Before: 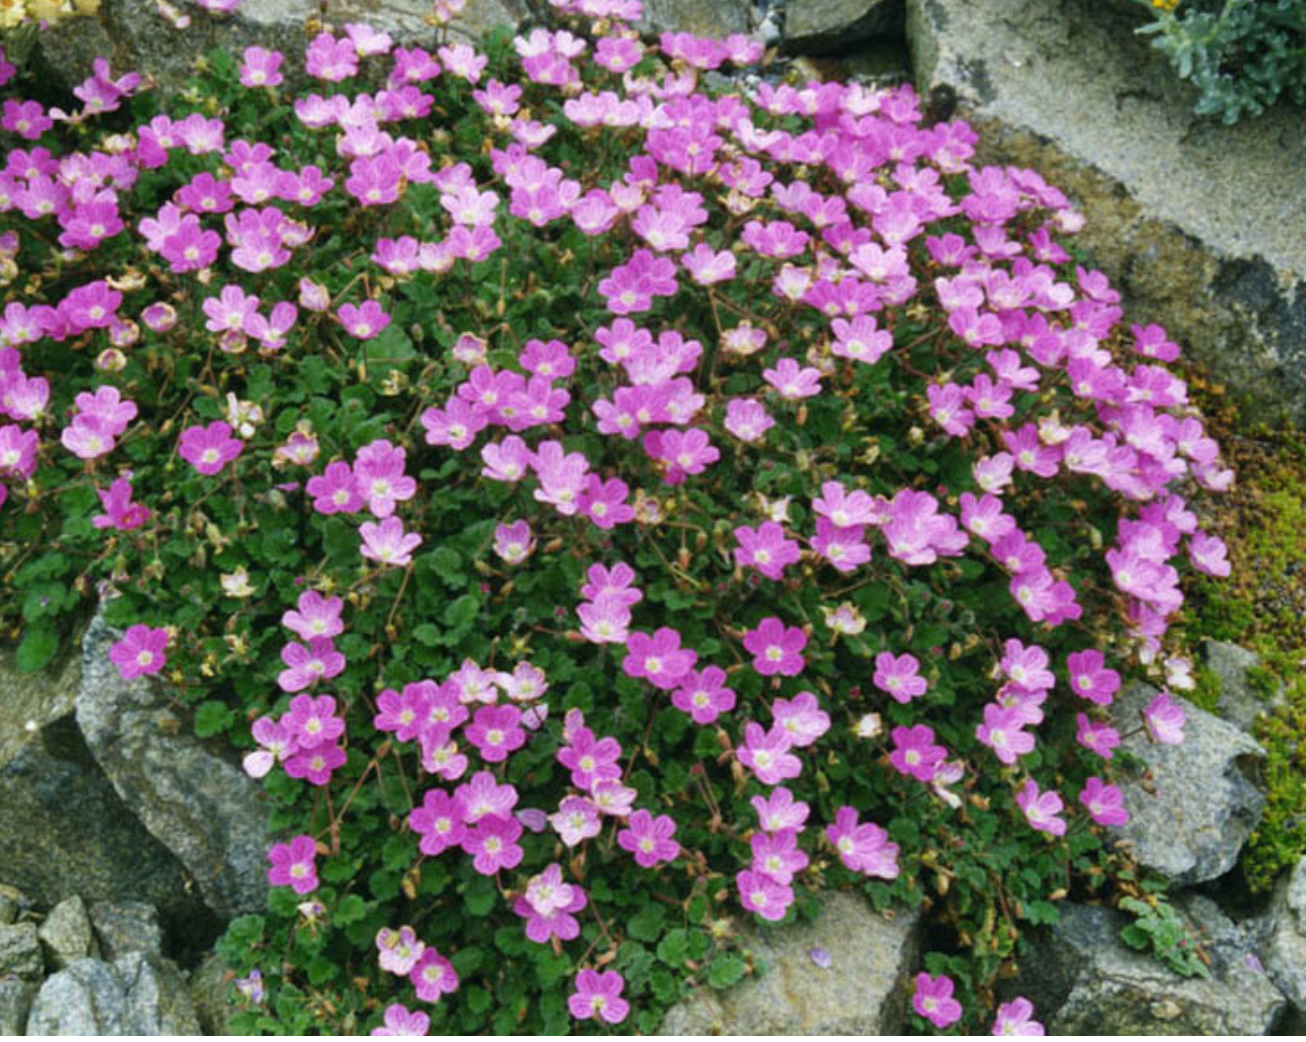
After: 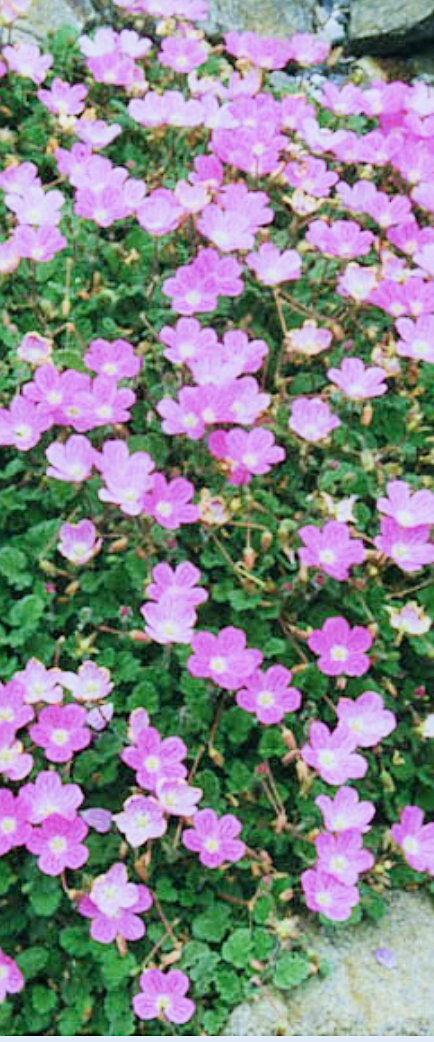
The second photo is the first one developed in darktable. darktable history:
sharpen: on, module defaults
exposure: exposure 1.25 EV, compensate exposure bias true, compensate highlight preservation false
color calibration: illuminant as shot in camera, x 0.369, y 0.376, temperature 4328.46 K, gamut compression 3
crop: left 33.36%, right 33.36%
filmic rgb: black relative exposure -16 EV, white relative exposure 6.12 EV, hardness 5.22
contrast brightness saturation: saturation 0.13
